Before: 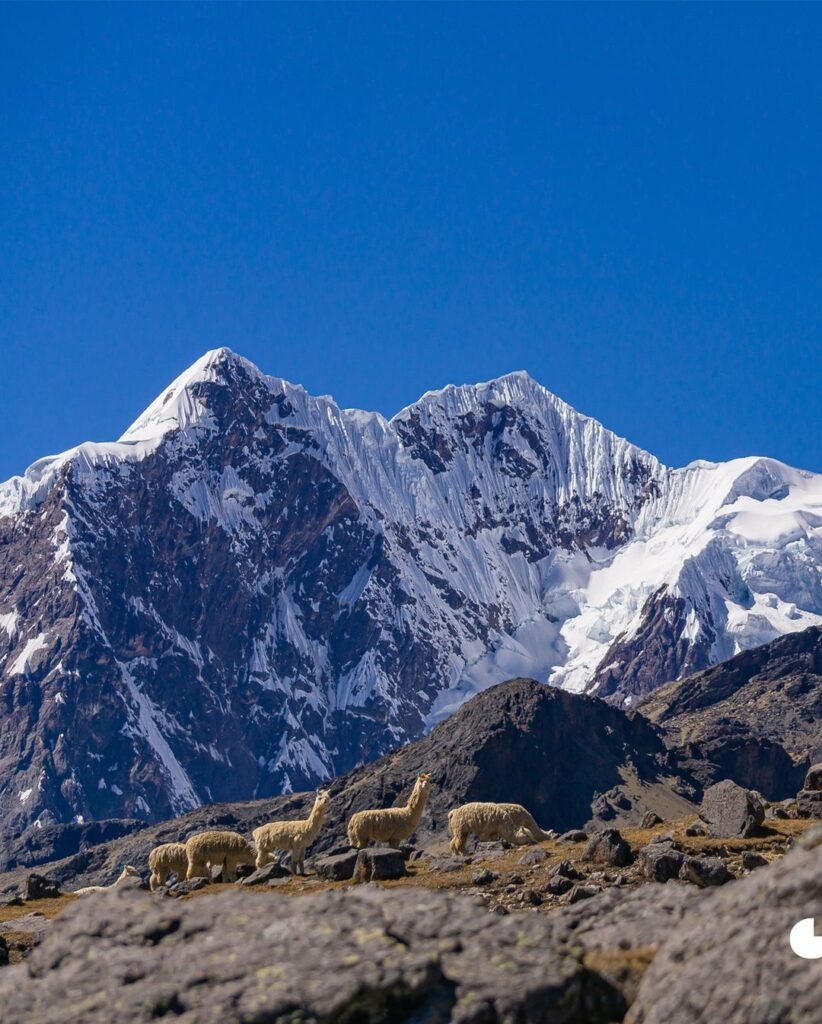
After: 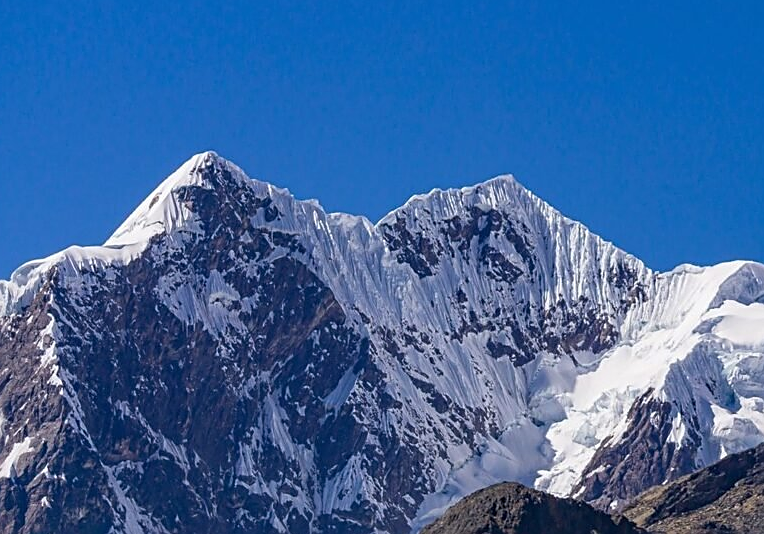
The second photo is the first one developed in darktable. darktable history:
sharpen: on, module defaults
crop: left 1.744%, top 19.225%, right 5.069%, bottom 28.357%
